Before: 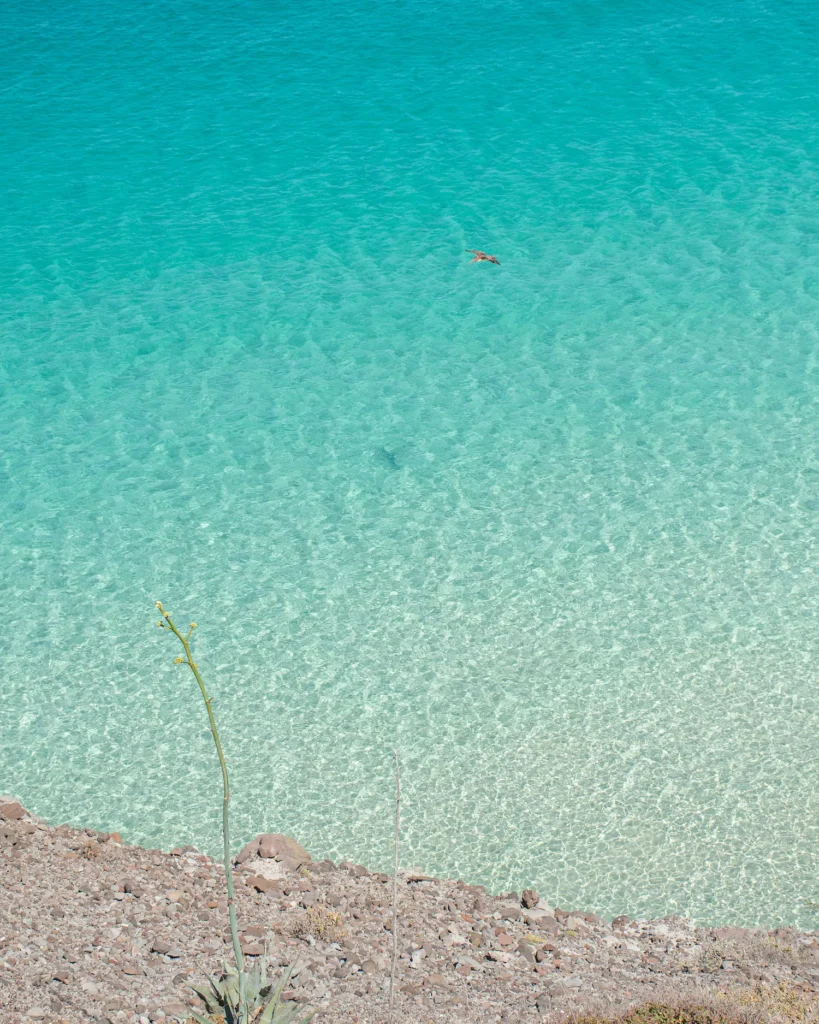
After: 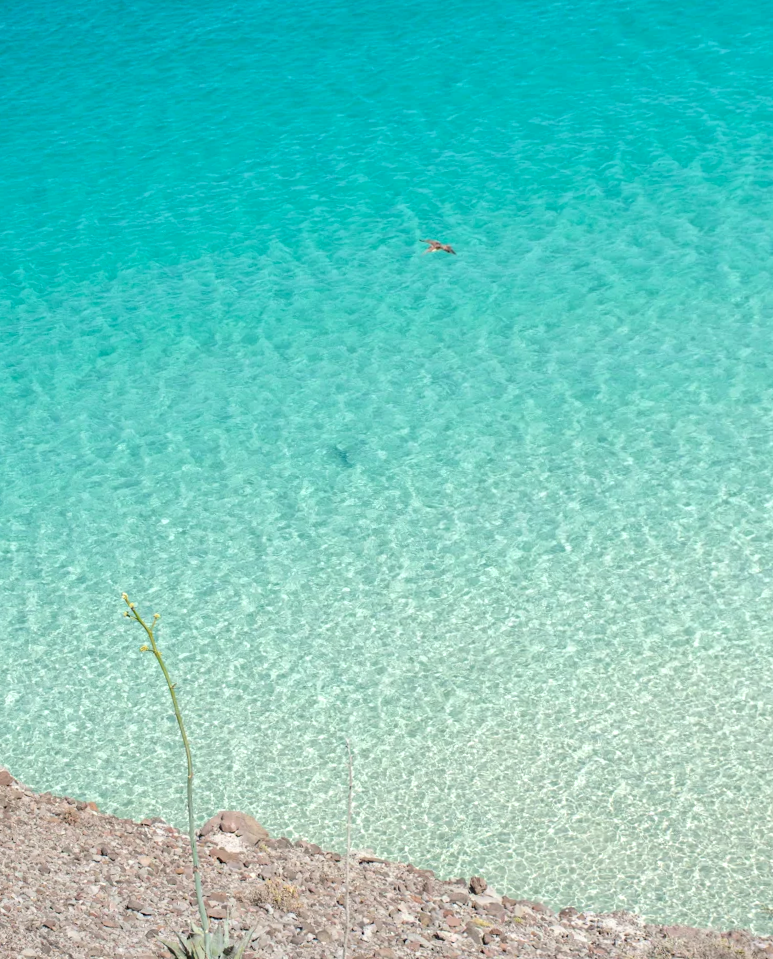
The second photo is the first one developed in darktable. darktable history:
rotate and perspective: rotation 0.062°, lens shift (vertical) 0.115, lens shift (horizontal) -0.133, crop left 0.047, crop right 0.94, crop top 0.061, crop bottom 0.94
exposure: black level correction 0.001, exposure 0.3 EV, compensate highlight preservation false
shadows and highlights: shadows 37.27, highlights -28.18, soften with gaussian
